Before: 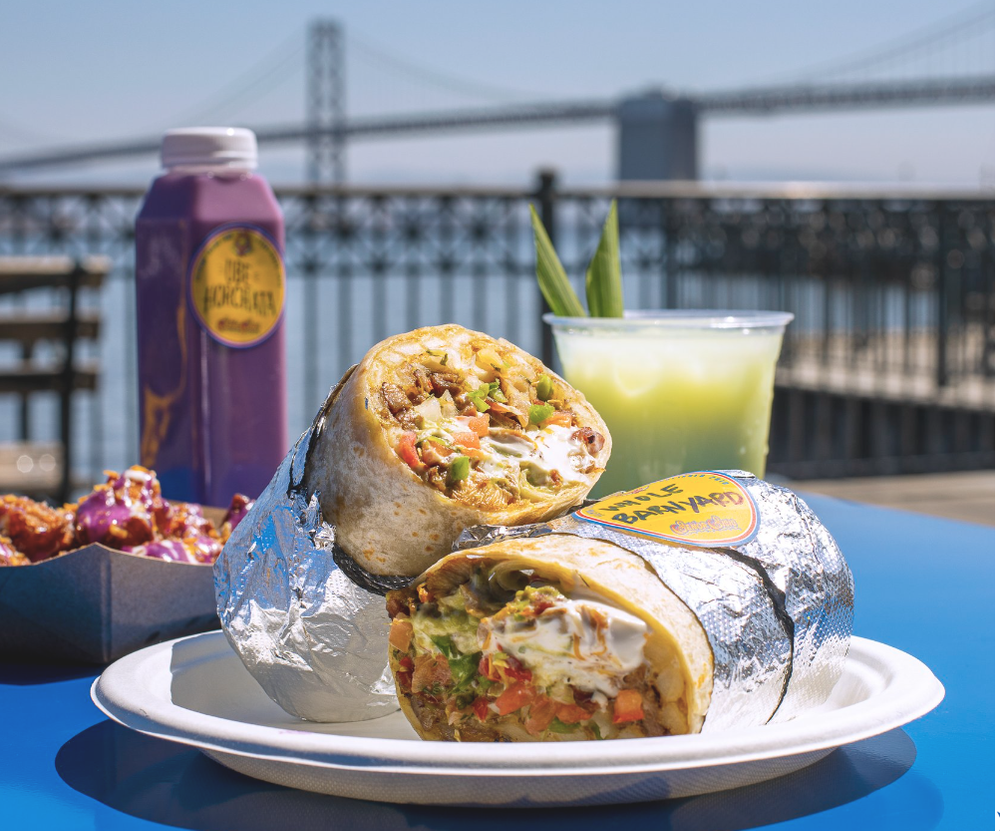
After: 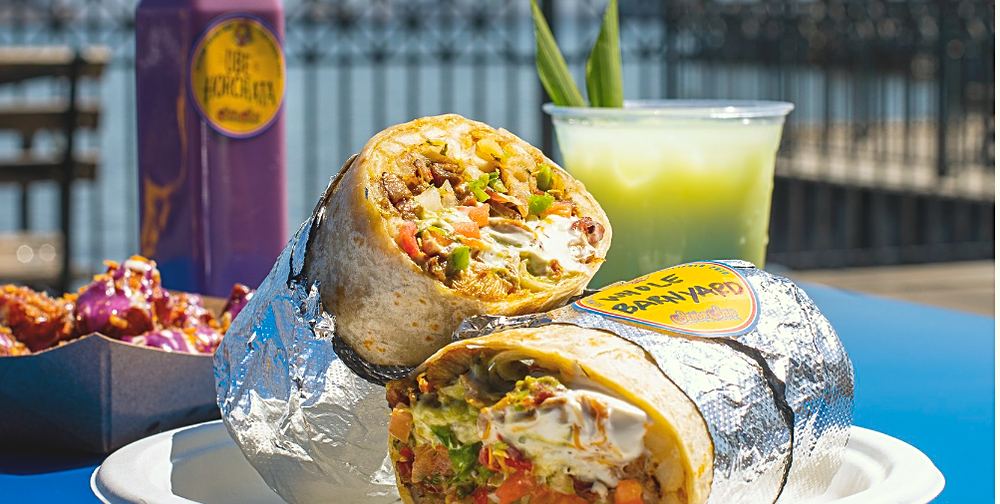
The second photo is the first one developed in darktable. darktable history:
sharpen: on, module defaults
crop and rotate: top 25.357%, bottom 13.942%
color correction: highlights a* -4.28, highlights b* 6.53
